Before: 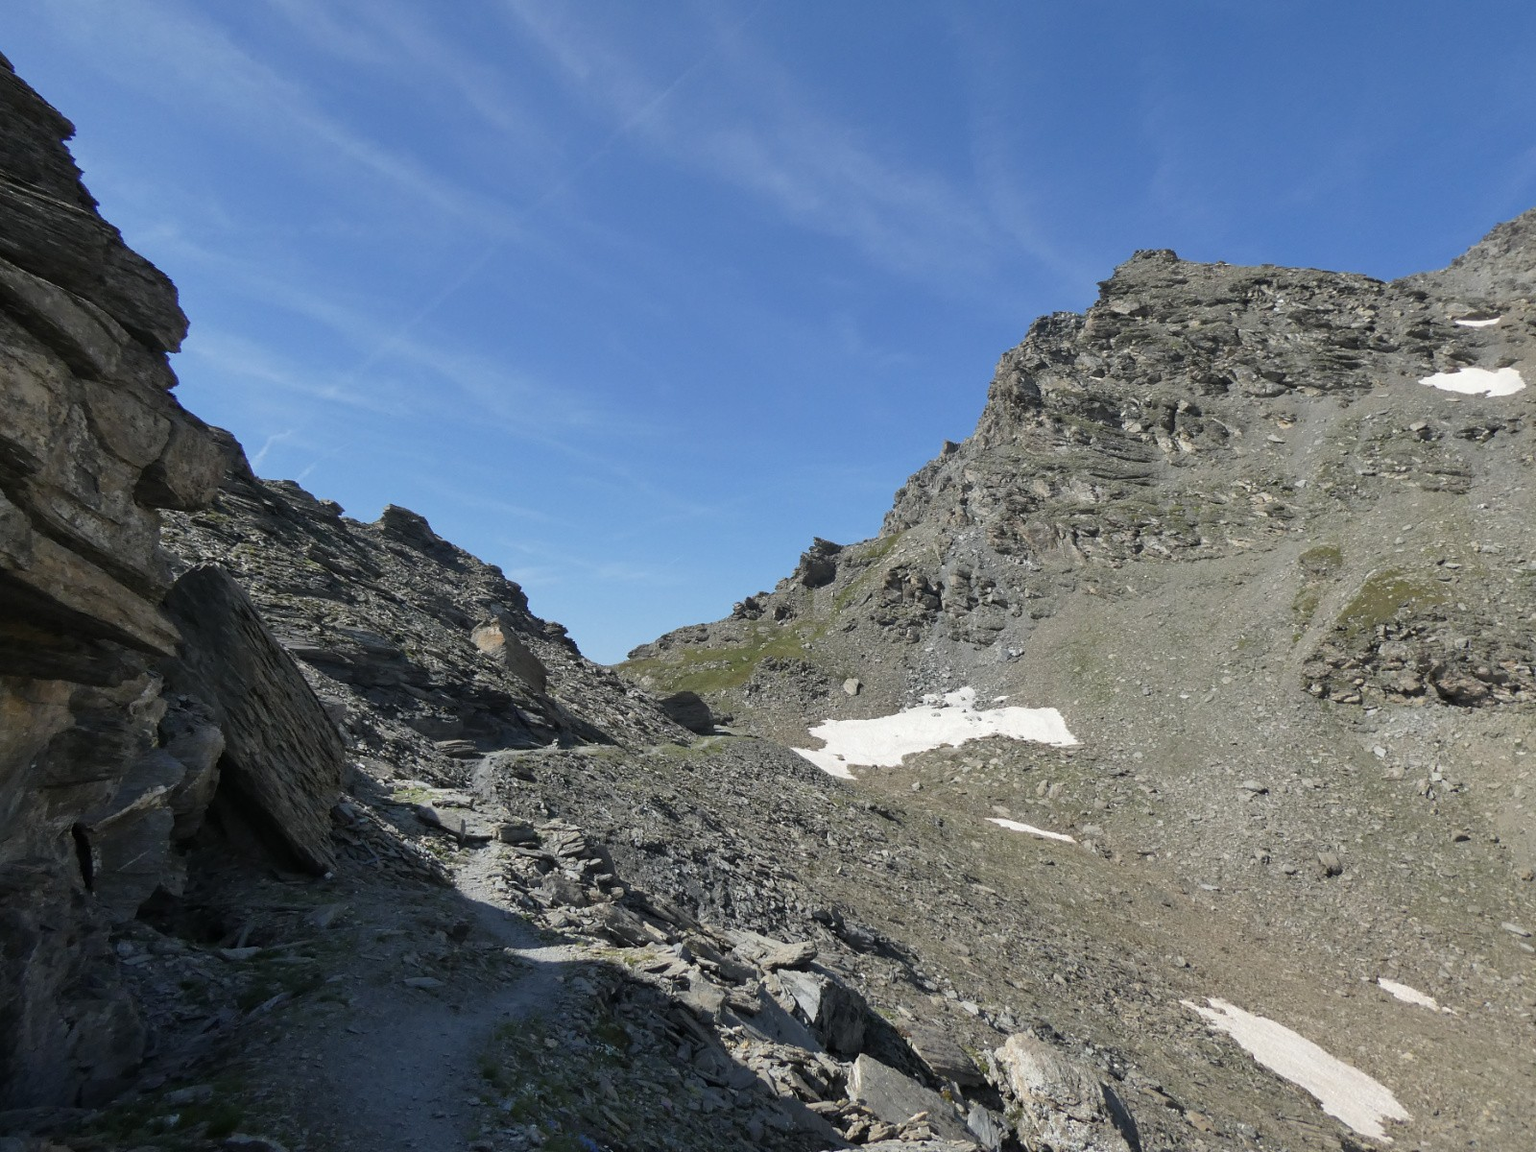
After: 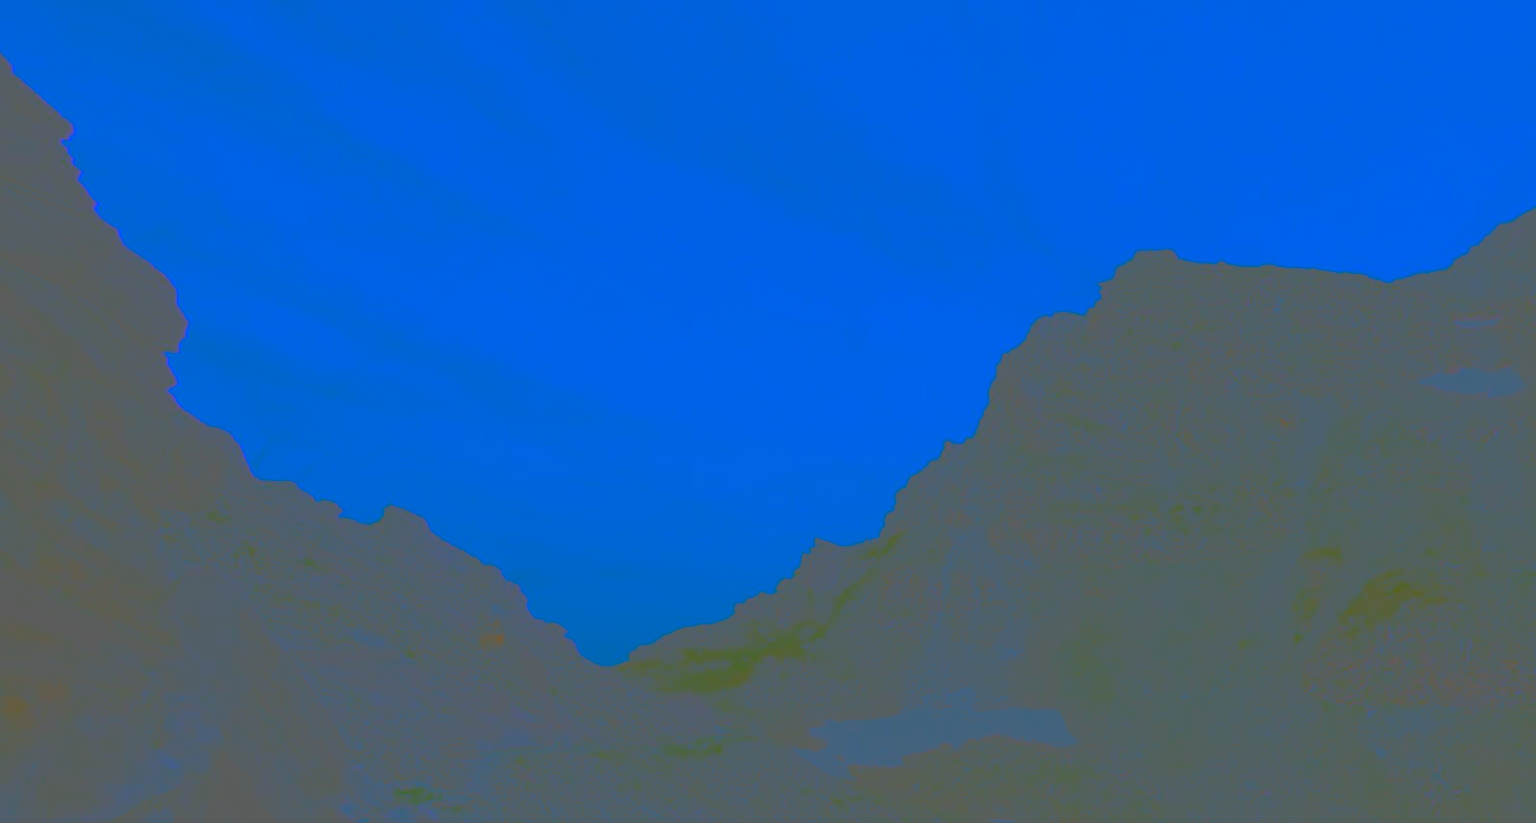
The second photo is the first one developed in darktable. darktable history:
white balance: red 0.924, blue 1.095
crop: bottom 28.576%
contrast brightness saturation: contrast -0.99, brightness -0.17, saturation 0.75
